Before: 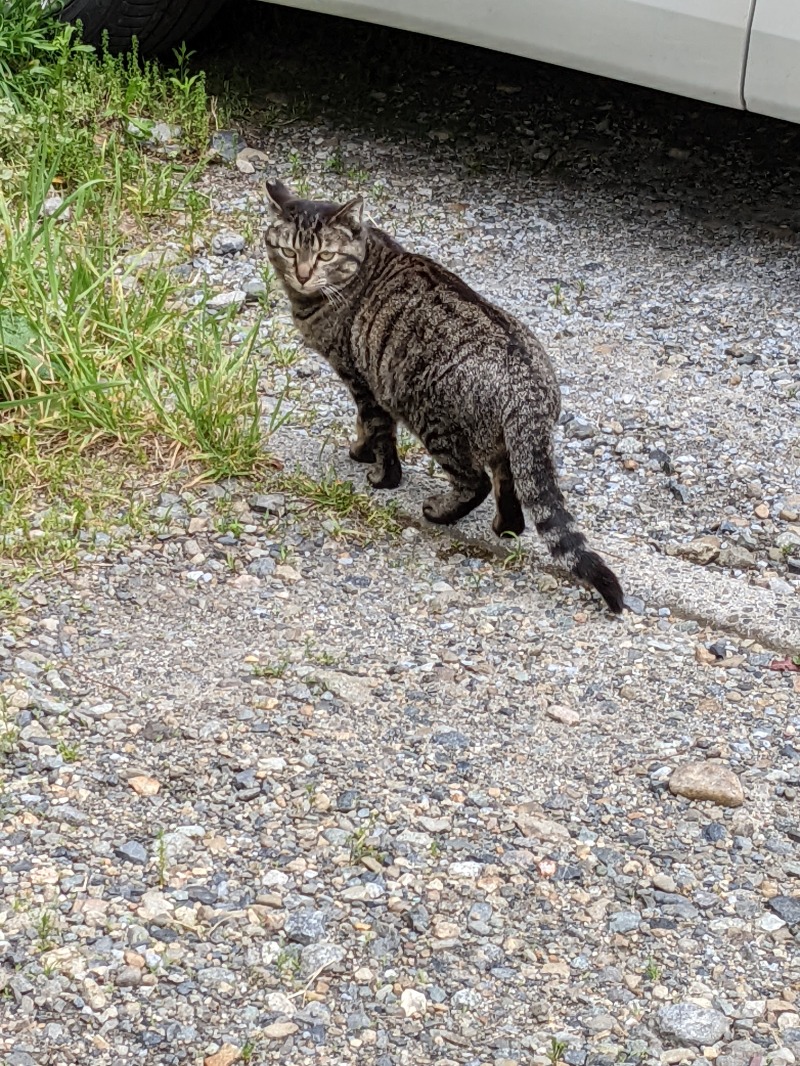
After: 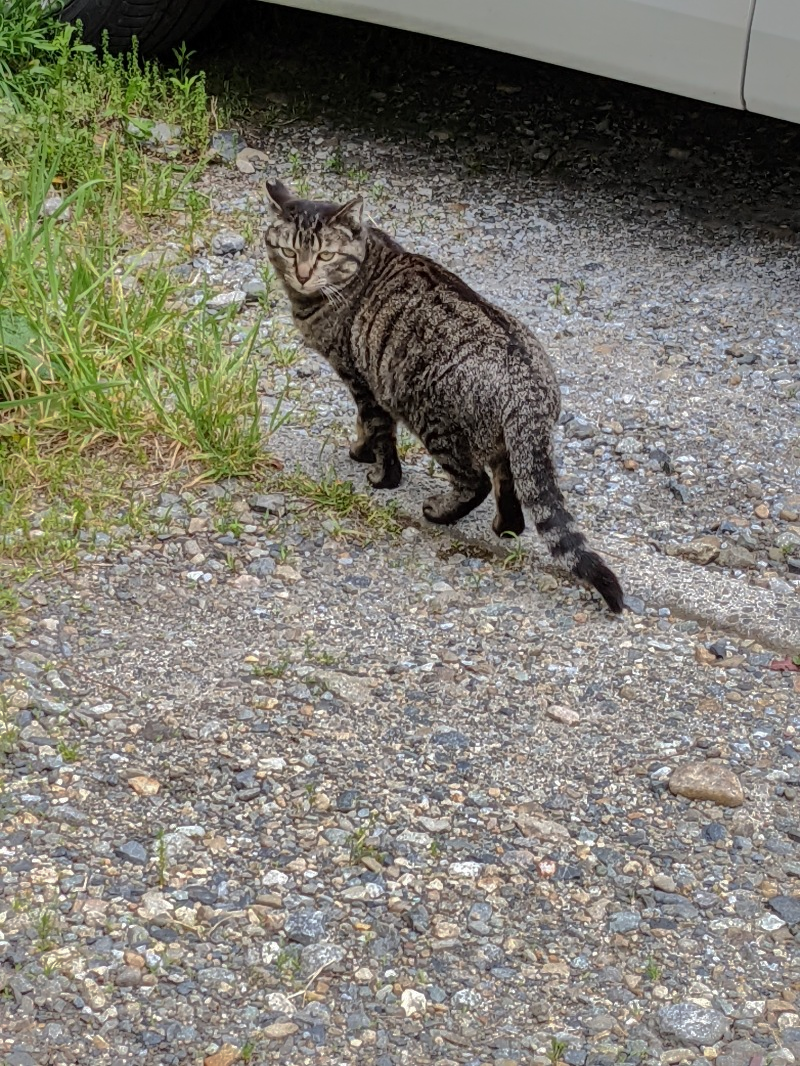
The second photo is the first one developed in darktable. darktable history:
shadows and highlights: shadows -18.8, highlights -73.41
